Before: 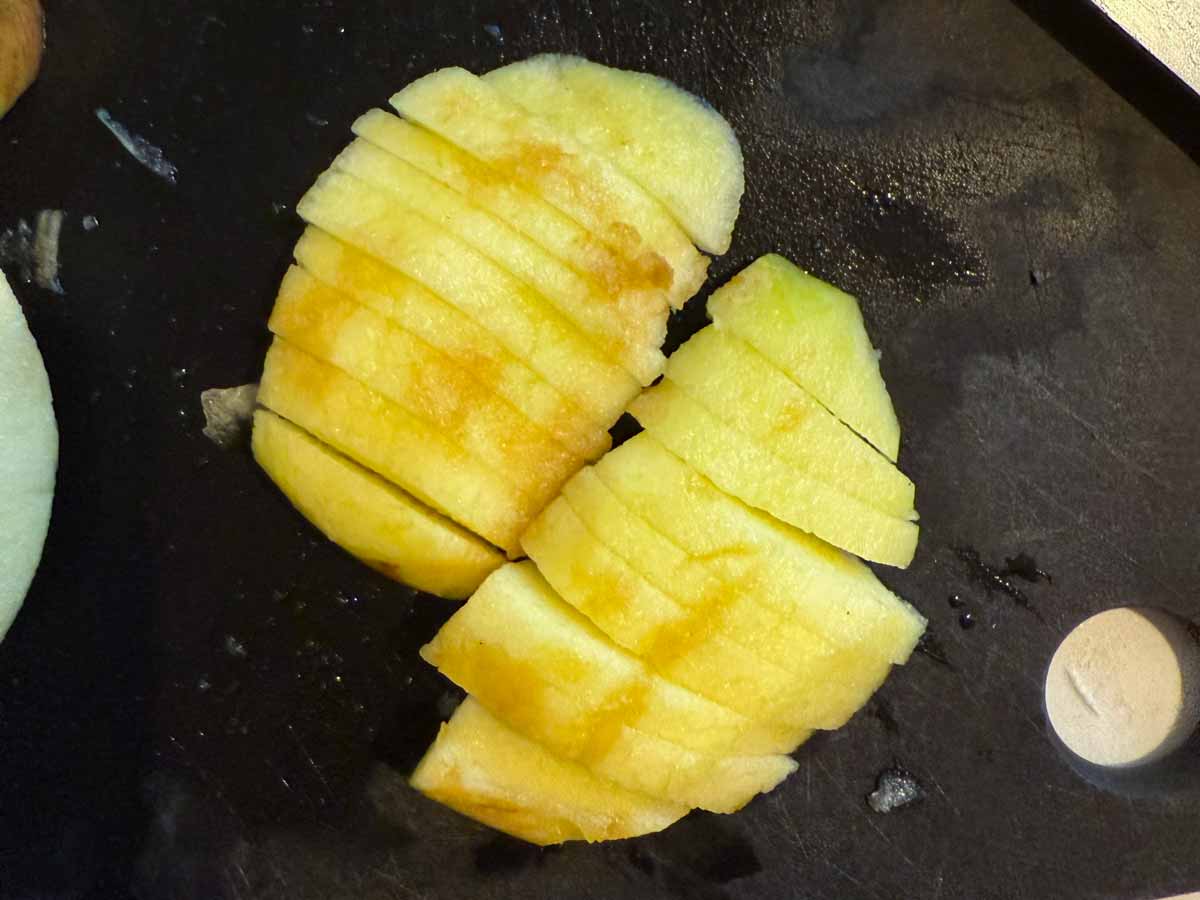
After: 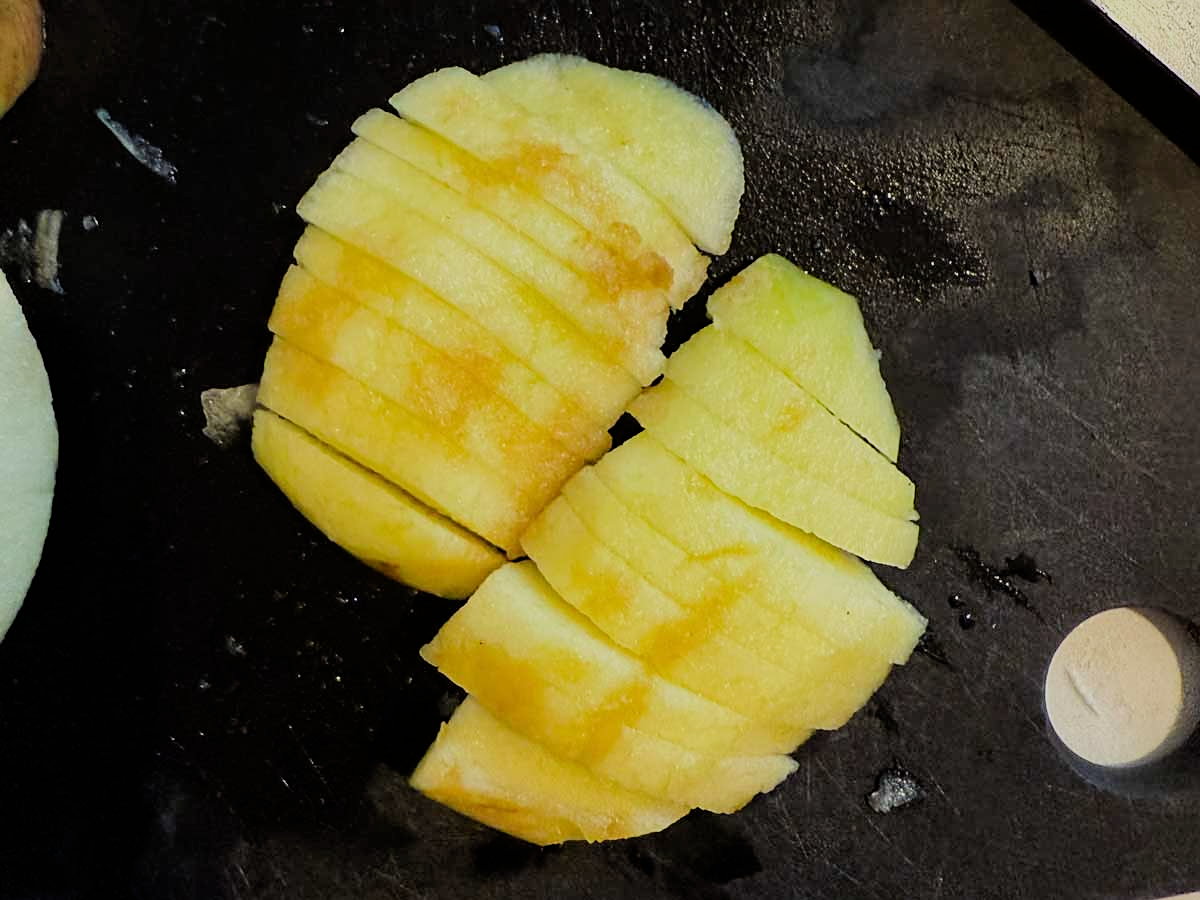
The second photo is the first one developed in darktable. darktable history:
sharpen: on, module defaults
filmic rgb: black relative exposure -6.68 EV, white relative exposure 4.56 EV, hardness 3.25
